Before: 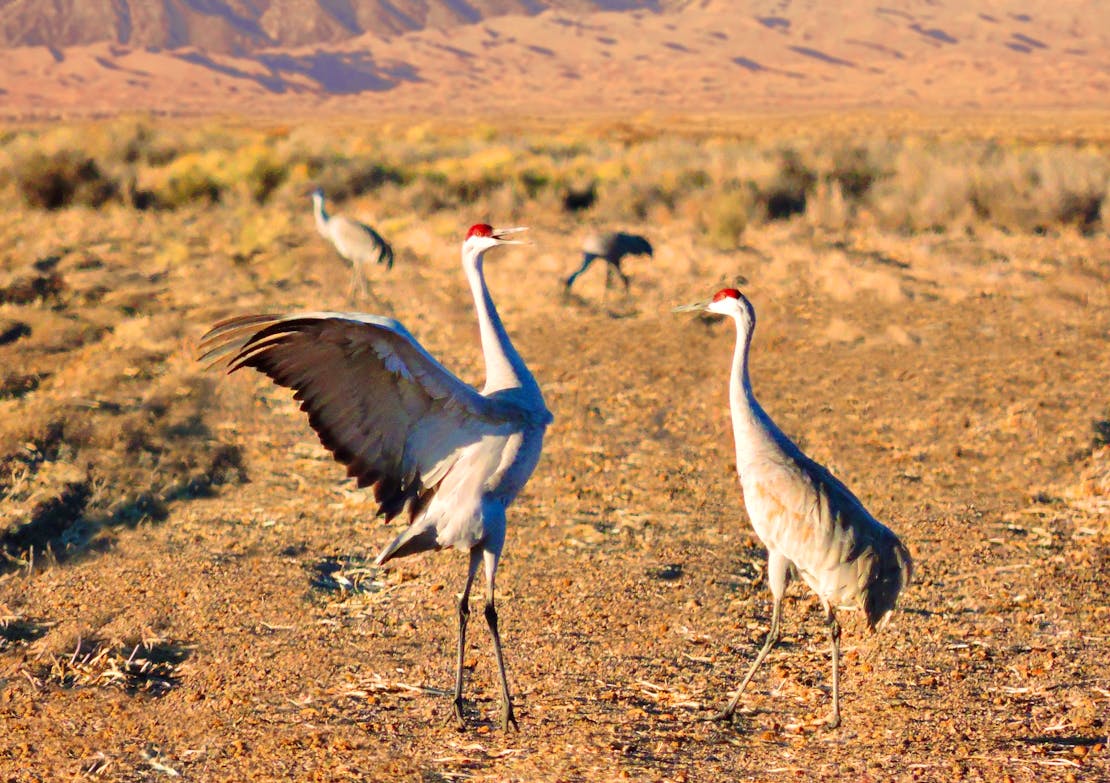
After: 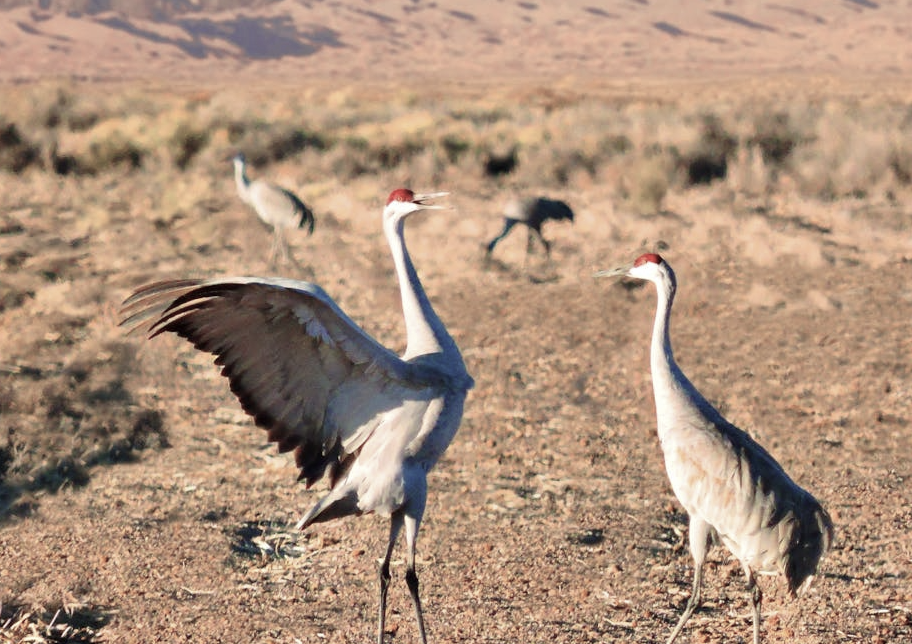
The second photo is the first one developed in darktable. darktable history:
crop and rotate: left 7.196%, top 4.574%, right 10.605%, bottom 13.178%
color balance rgb: linear chroma grading › global chroma -16.06%, perceptual saturation grading › global saturation -32.85%, global vibrance -23.56%
